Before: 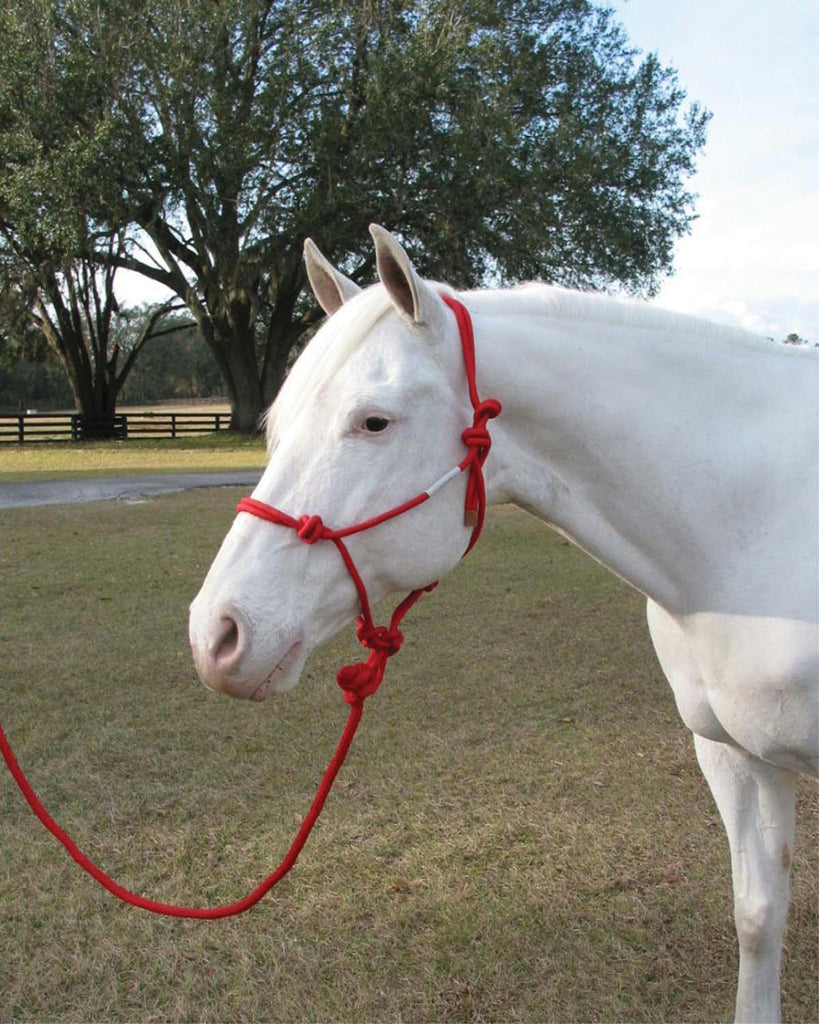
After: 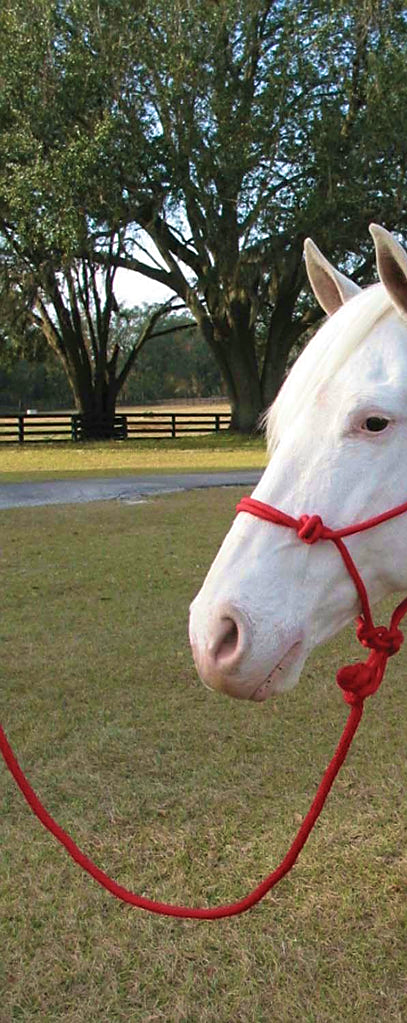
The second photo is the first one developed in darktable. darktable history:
crop and rotate: left 0.031%, top 0%, right 50.164%
velvia: strength 44.52%
sharpen: radius 1.905, amount 0.413, threshold 1.383
